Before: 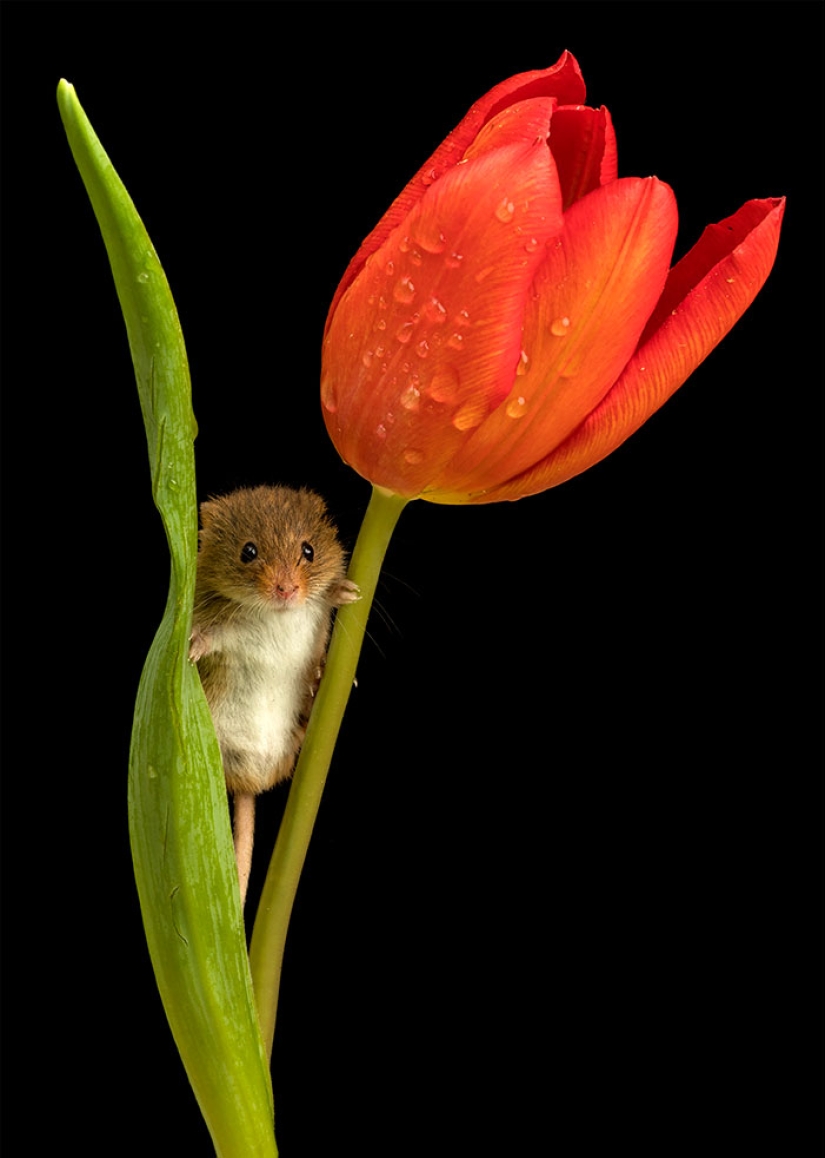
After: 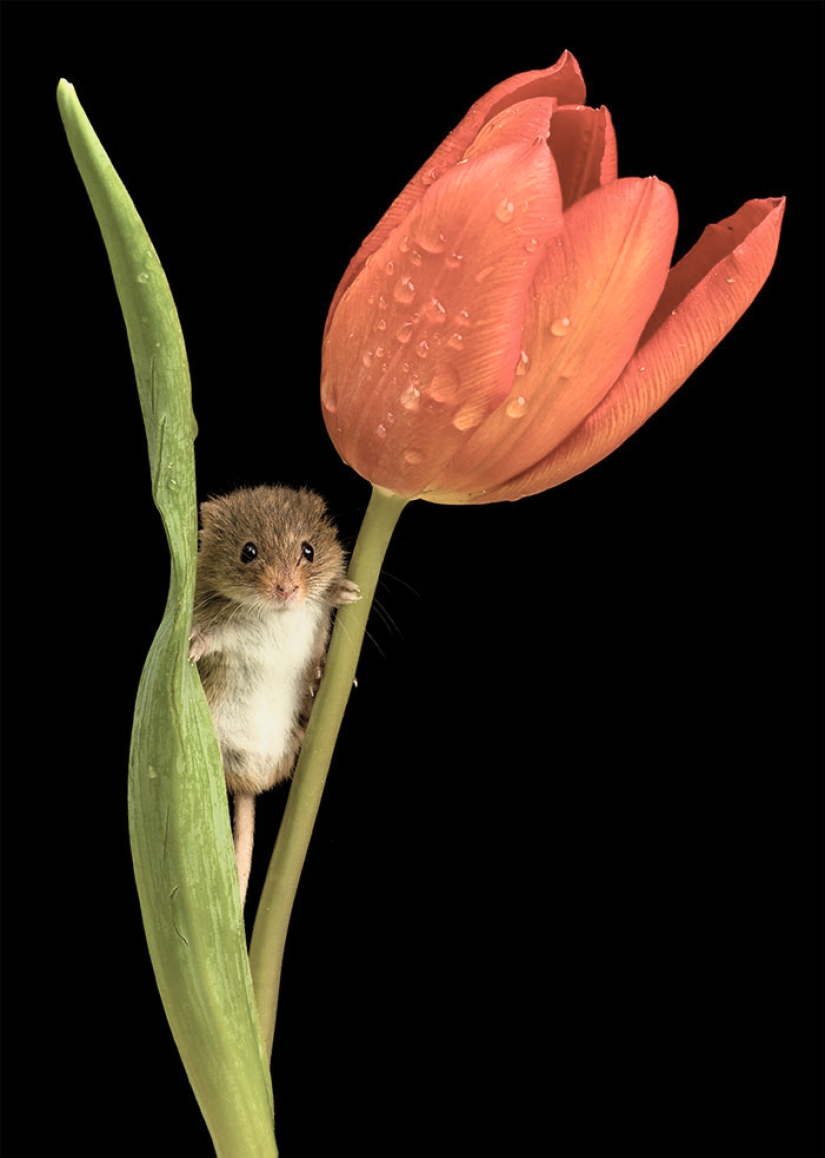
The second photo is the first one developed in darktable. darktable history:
base curve: curves: ch0 [(0, 0) (0.088, 0.125) (0.176, 0.251) (0.354, 0.501) (0.613, 0.749) (1, 0.877)]
color correction: highlights b* 0.057, saturation 0.596
